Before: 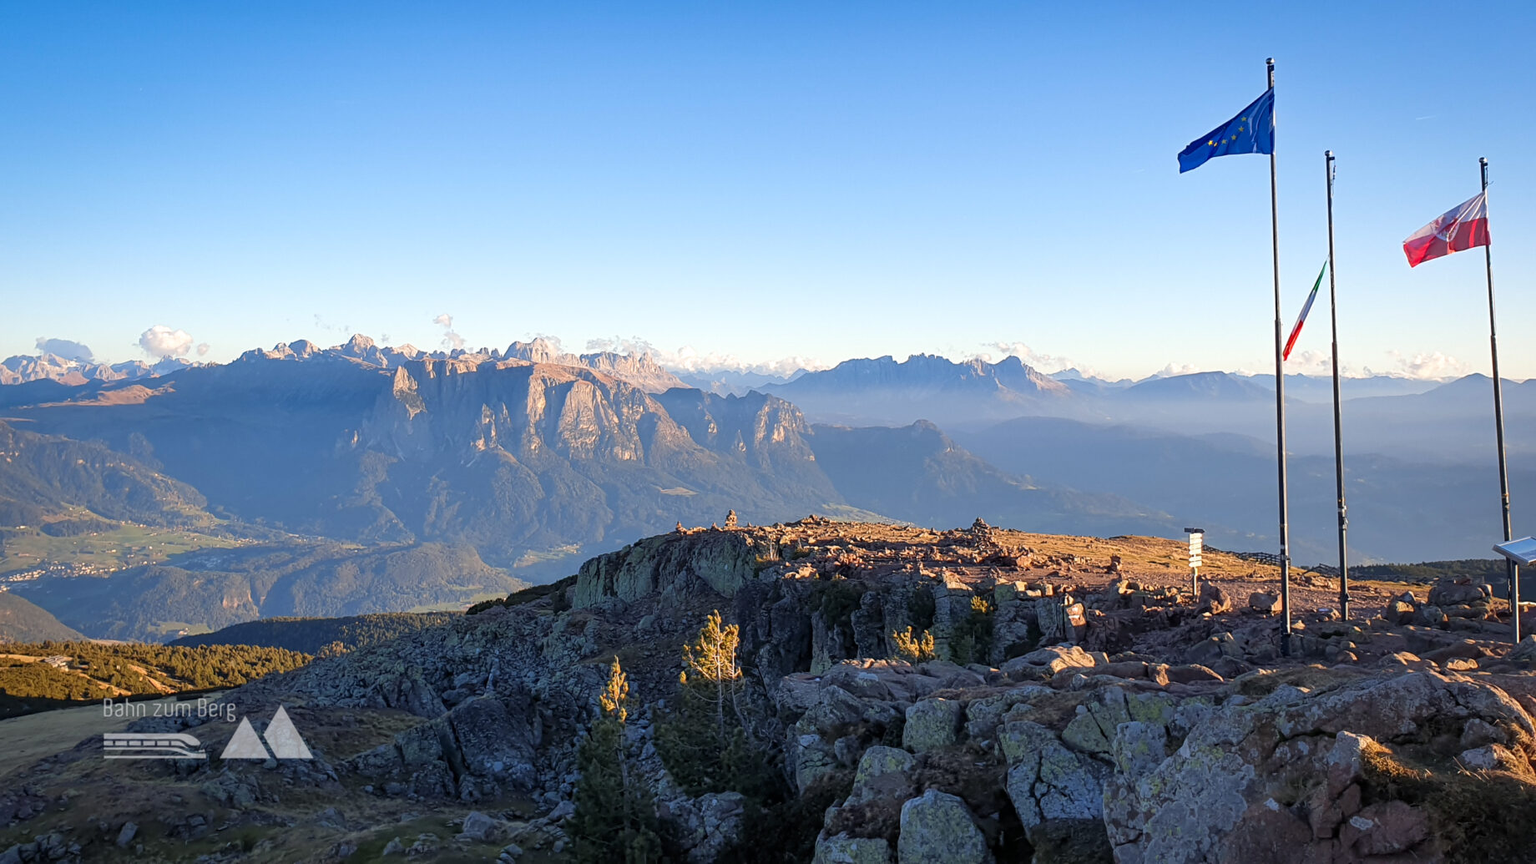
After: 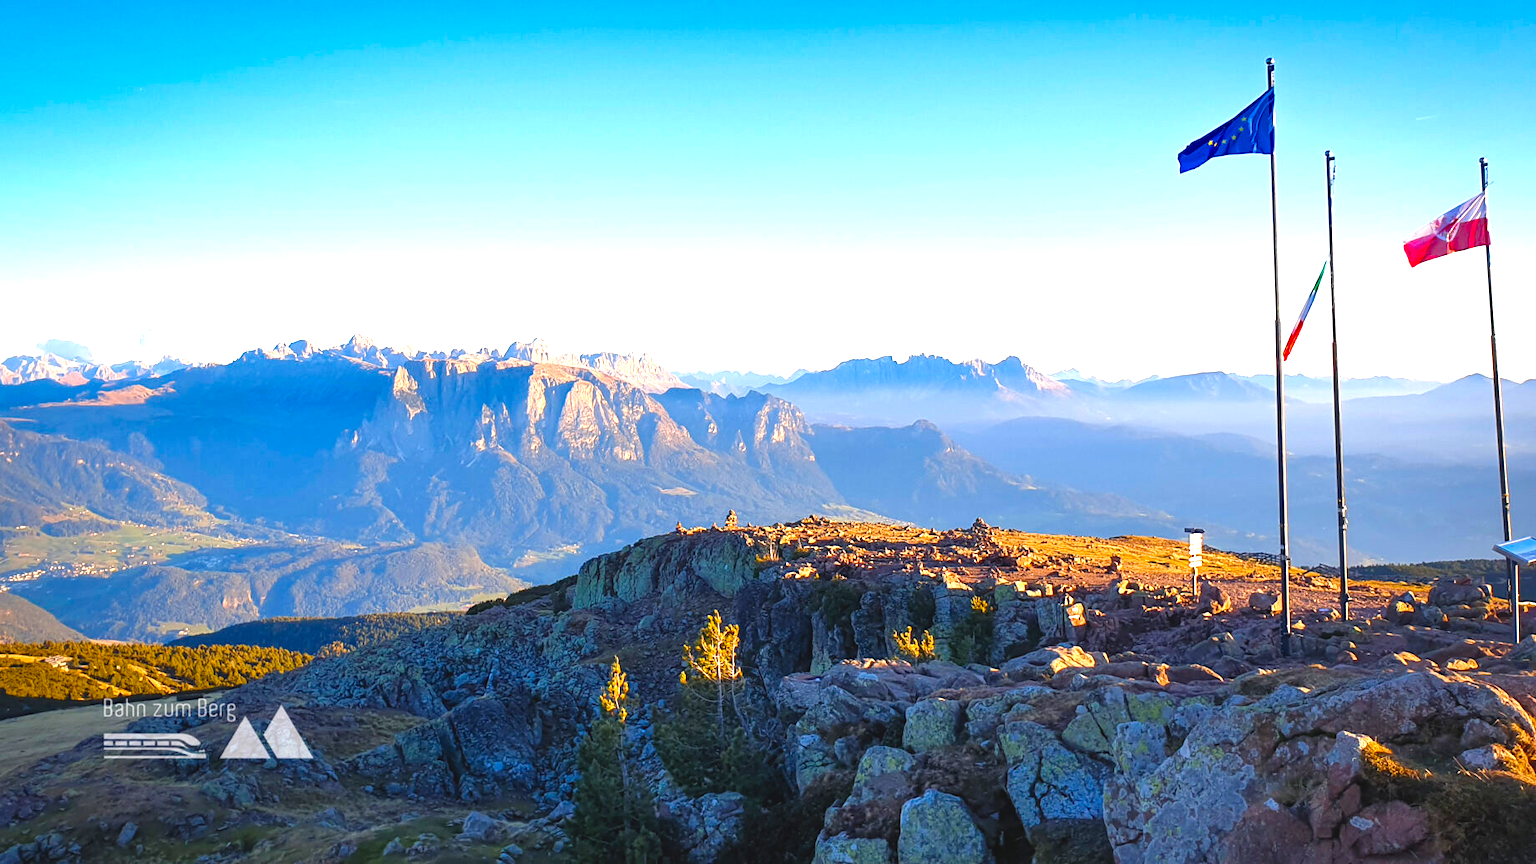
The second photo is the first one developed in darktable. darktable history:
color balance rgb: highlights gain › chroma 0.707%, highlights gain › hue 57.05°, global offset › luminance 0.486%, linear chroma grading › global chroma 8.987%, perceptual saturation grading › global saturation 35.063%, perceptual saturation grading › highlights -29.794%, perceptual saturation grading › shadows 36.125%, perceptual brilliance grading › global brilliance 25.779%, global vibrance 20%
